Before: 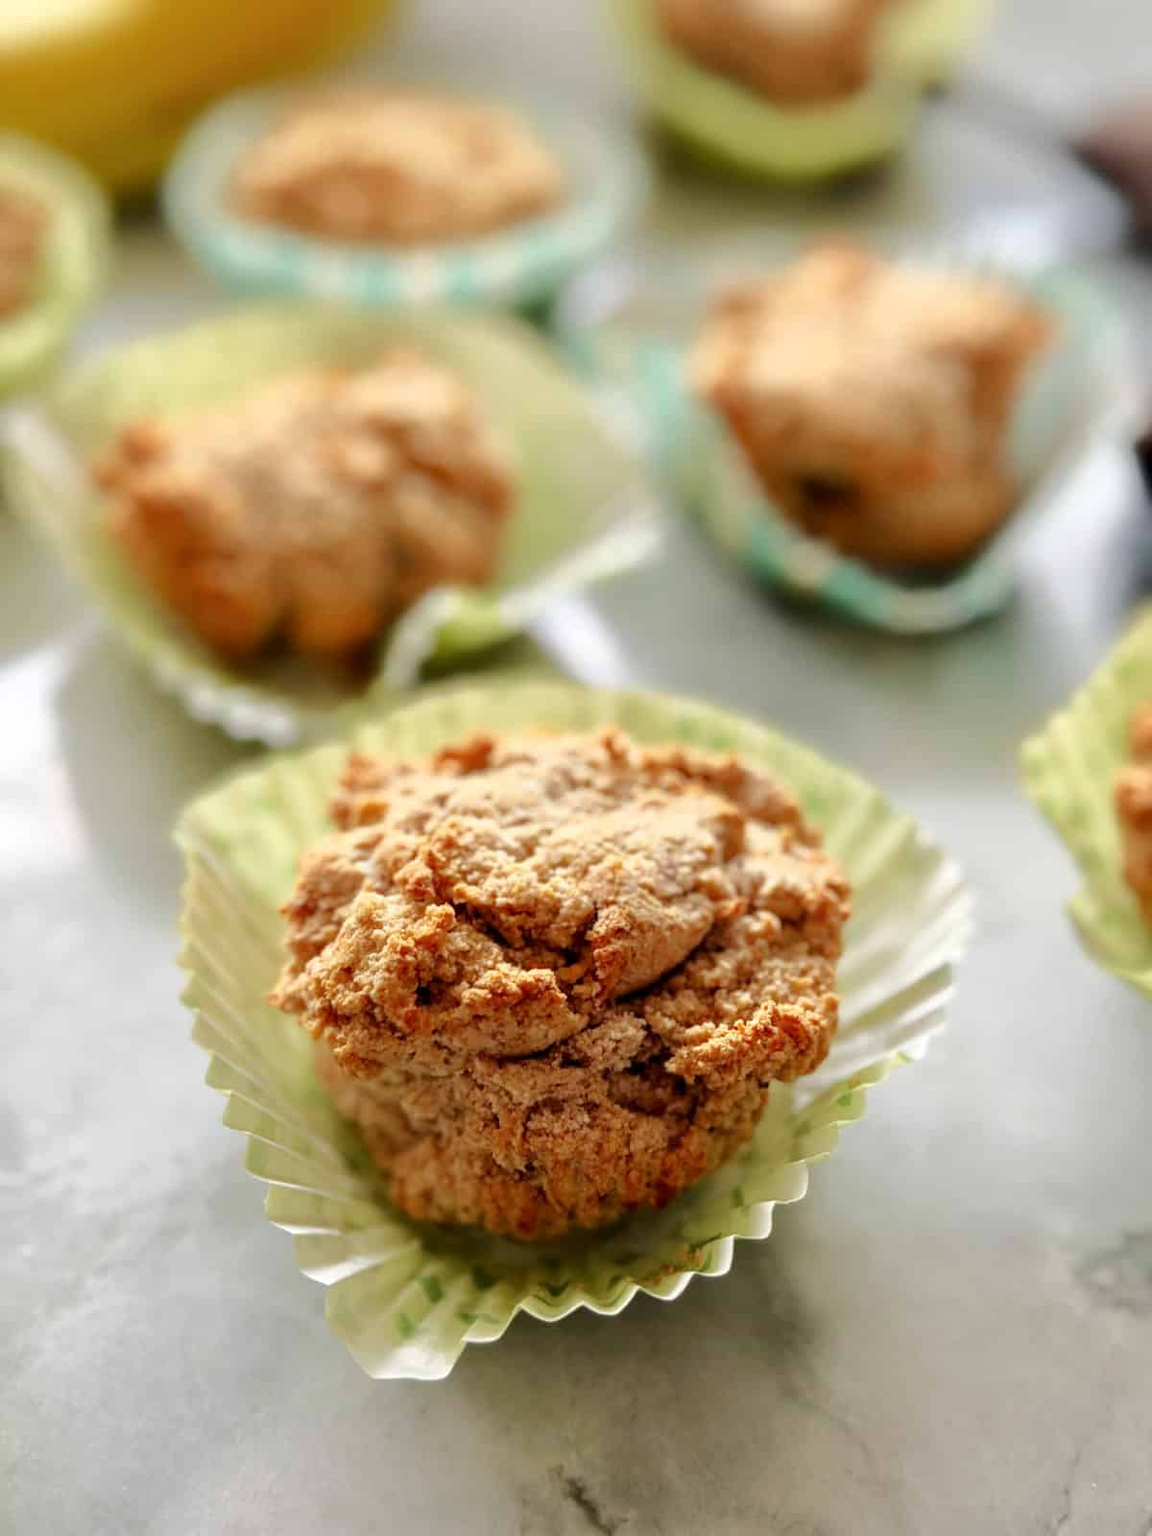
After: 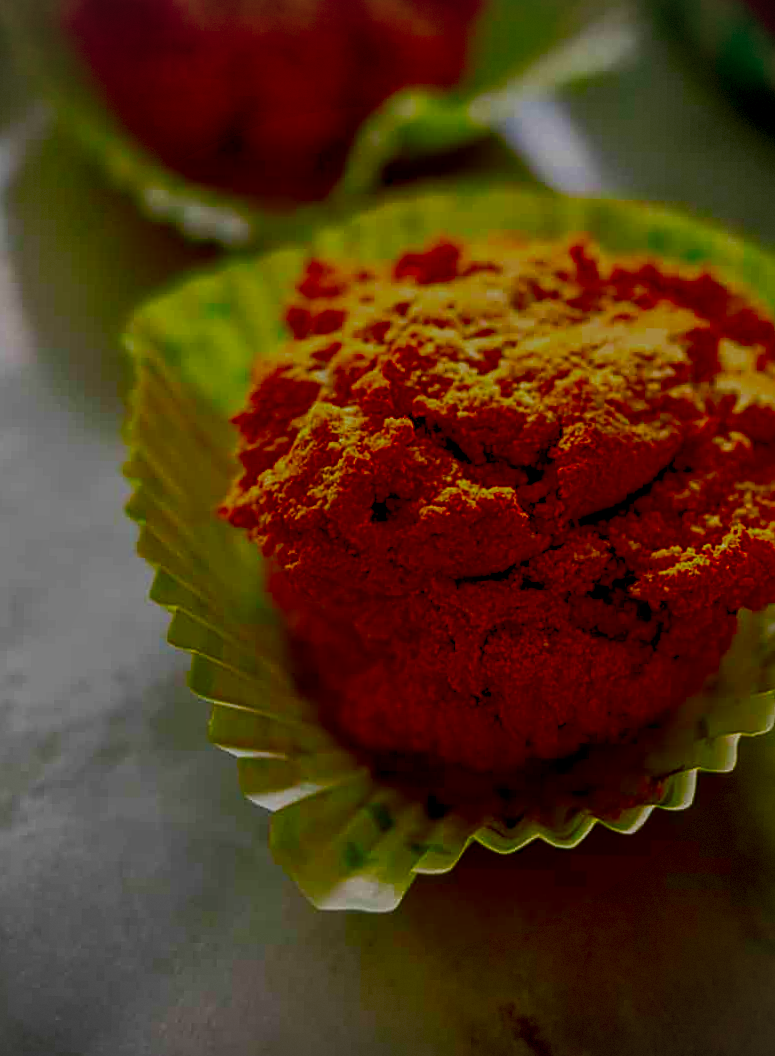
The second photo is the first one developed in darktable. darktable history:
crop and rotate: angle -1.19°, left 3.581%, top 32.161%, right 29.986%
color balance rgb: linear chroma grading › global chroma 15.229%, perceptual saturation grading › global saturation 35.301%, global vibrance 20%
filmic rgb: black relative exposure -7.65 EV, white relative exposure 4.56 EV, hardness 3.61
local contrast: on, module defaults
sharpen: on, module defaults
contrast brightness saturation: brightness -0.997, saturation 0.997
vignetting: dithering 8-bit output, unbound false
